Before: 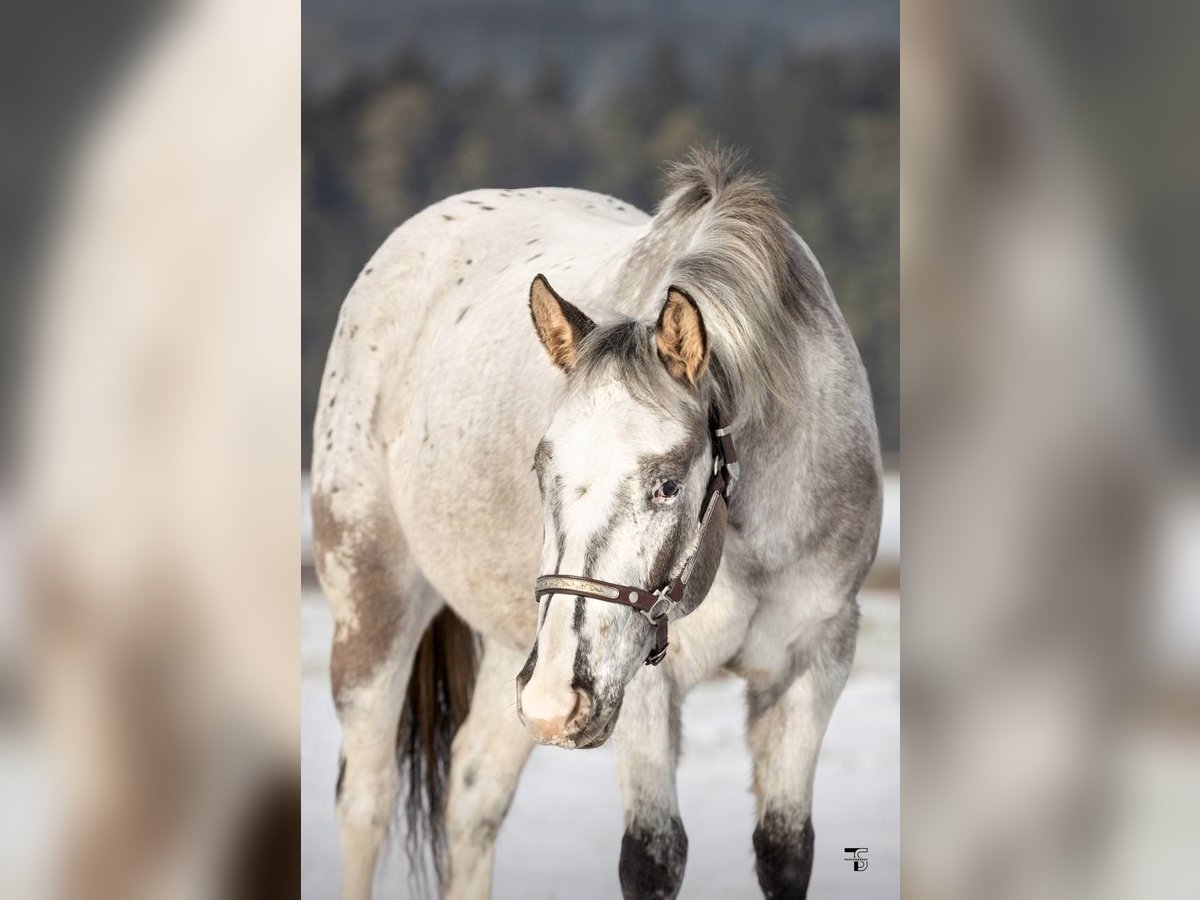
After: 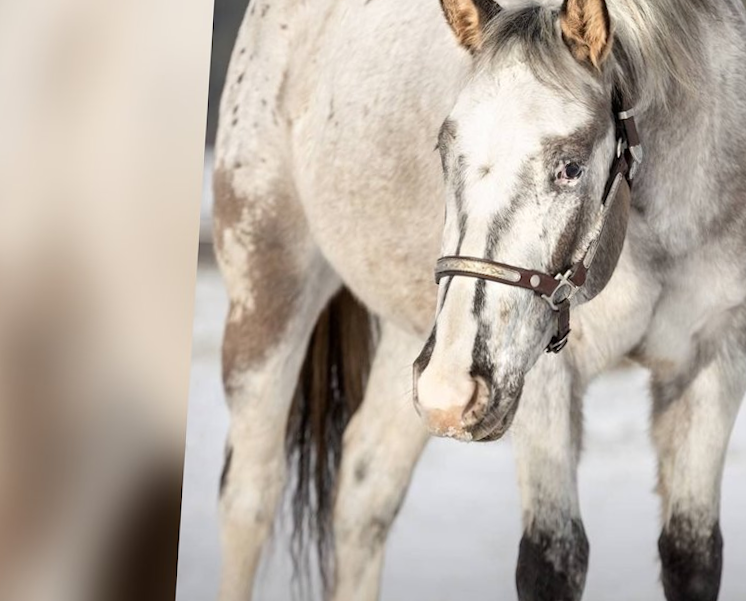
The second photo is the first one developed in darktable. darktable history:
rotate and perspective: rotation 0.215°, lens shift (vertical) -0.139, crop left 0.069, crop right 0.939, crop top 0.002, crop bottom 0.996
crop and rotate: angle -0.82°, left 3.85%, top 31.828%, right 27.992%
